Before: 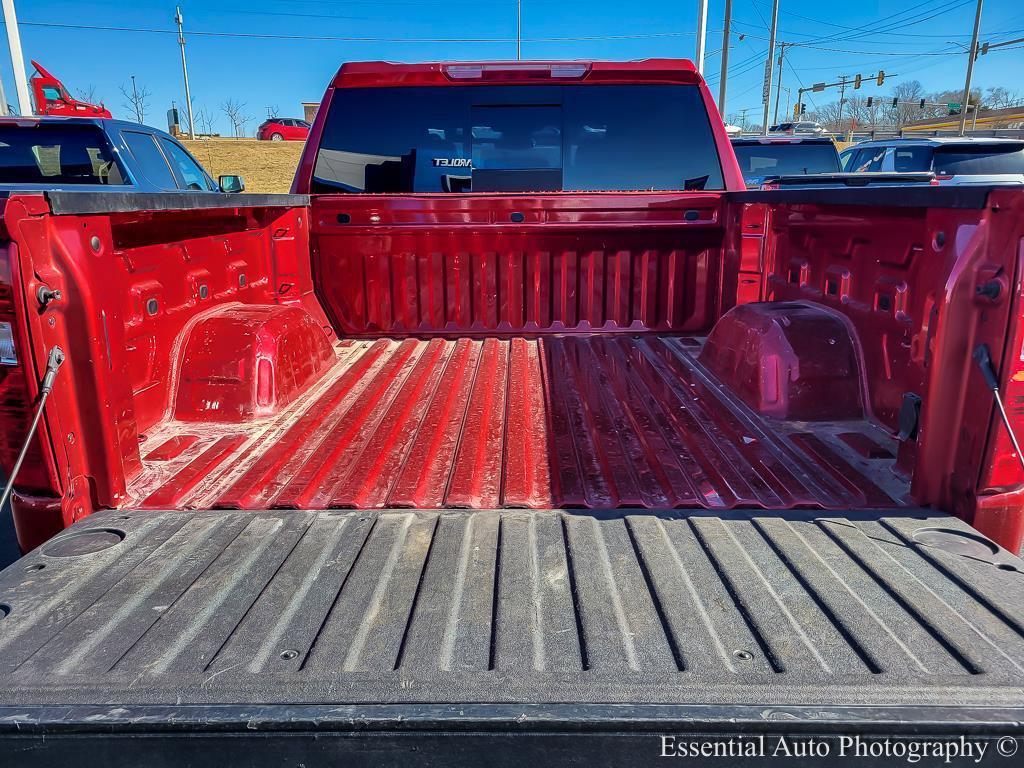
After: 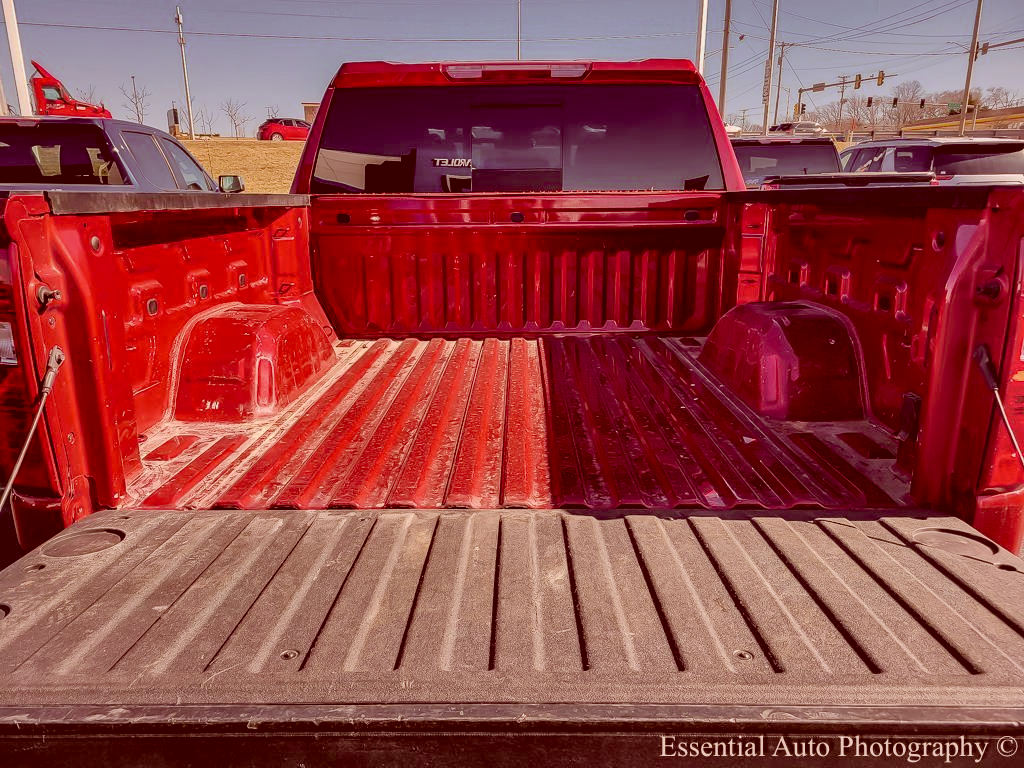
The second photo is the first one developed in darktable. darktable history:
color correction: highlights a* 9.53, highlights b* 8.92, shadows a* 39.59, shadows b* 39.6, saturation 0.787
base curve: curves: ch0 [(0, 0) (0.235, 0.266) (0.503, 0.496) (0.786, 0.72) (1, 1)], preserve colors none
contrast brightness saturation: contrast -0.094, saturation -0.095
exposure: black level correction 0.009, exposure 0.015 EV, compensate exposure bias true, compensate highlight preservation false
